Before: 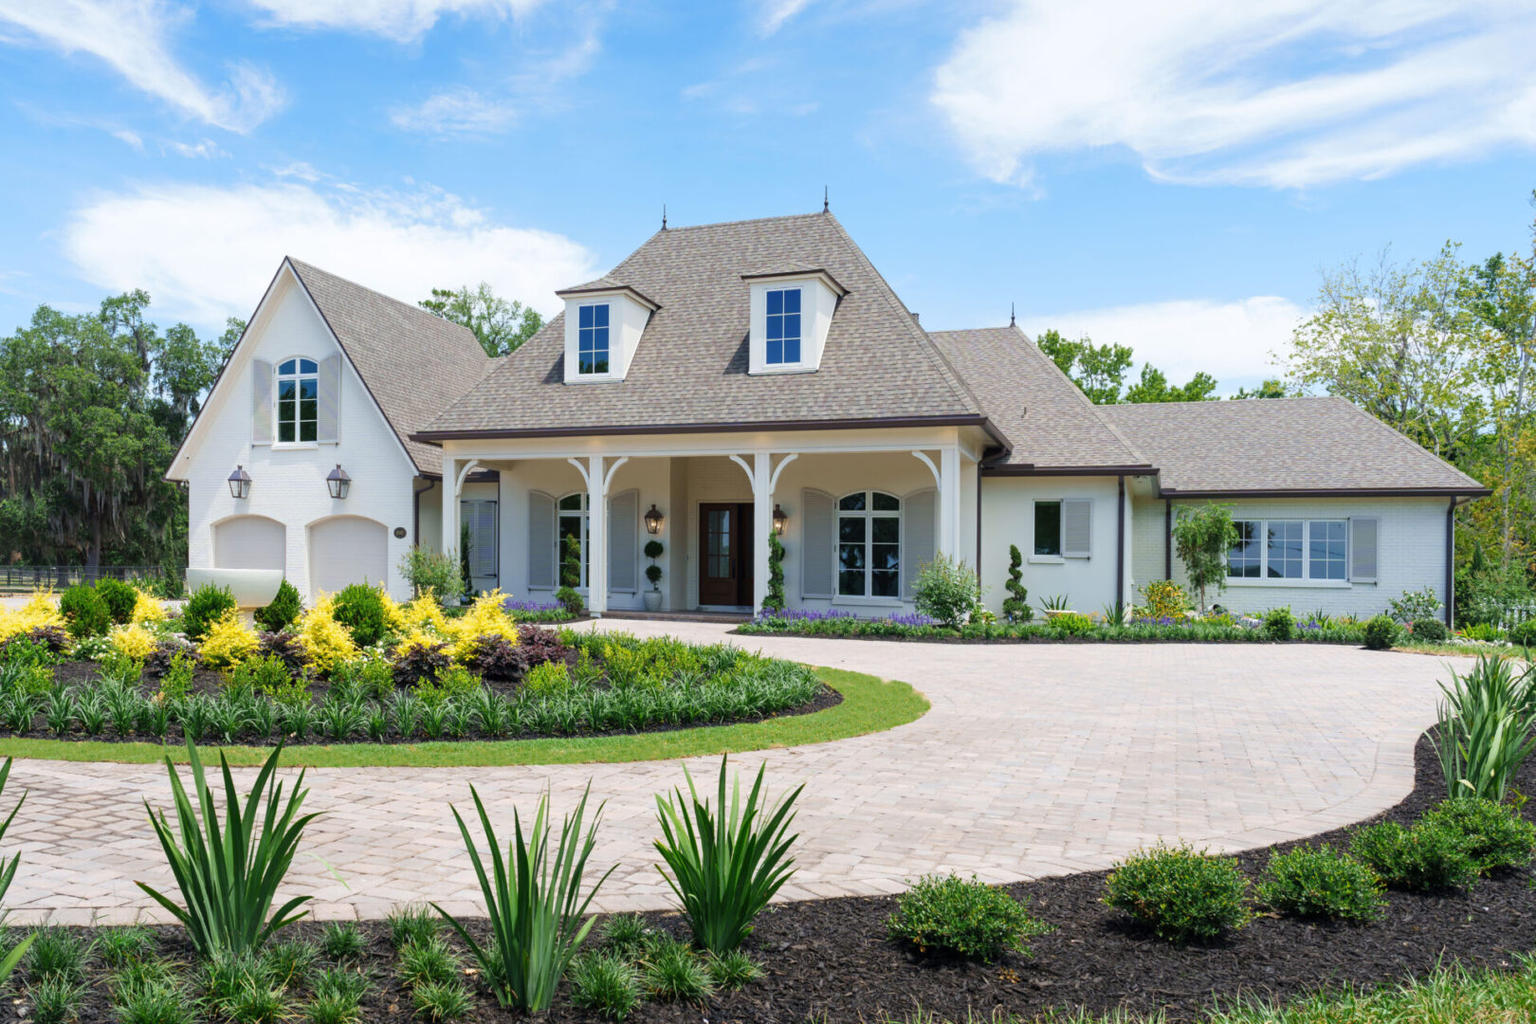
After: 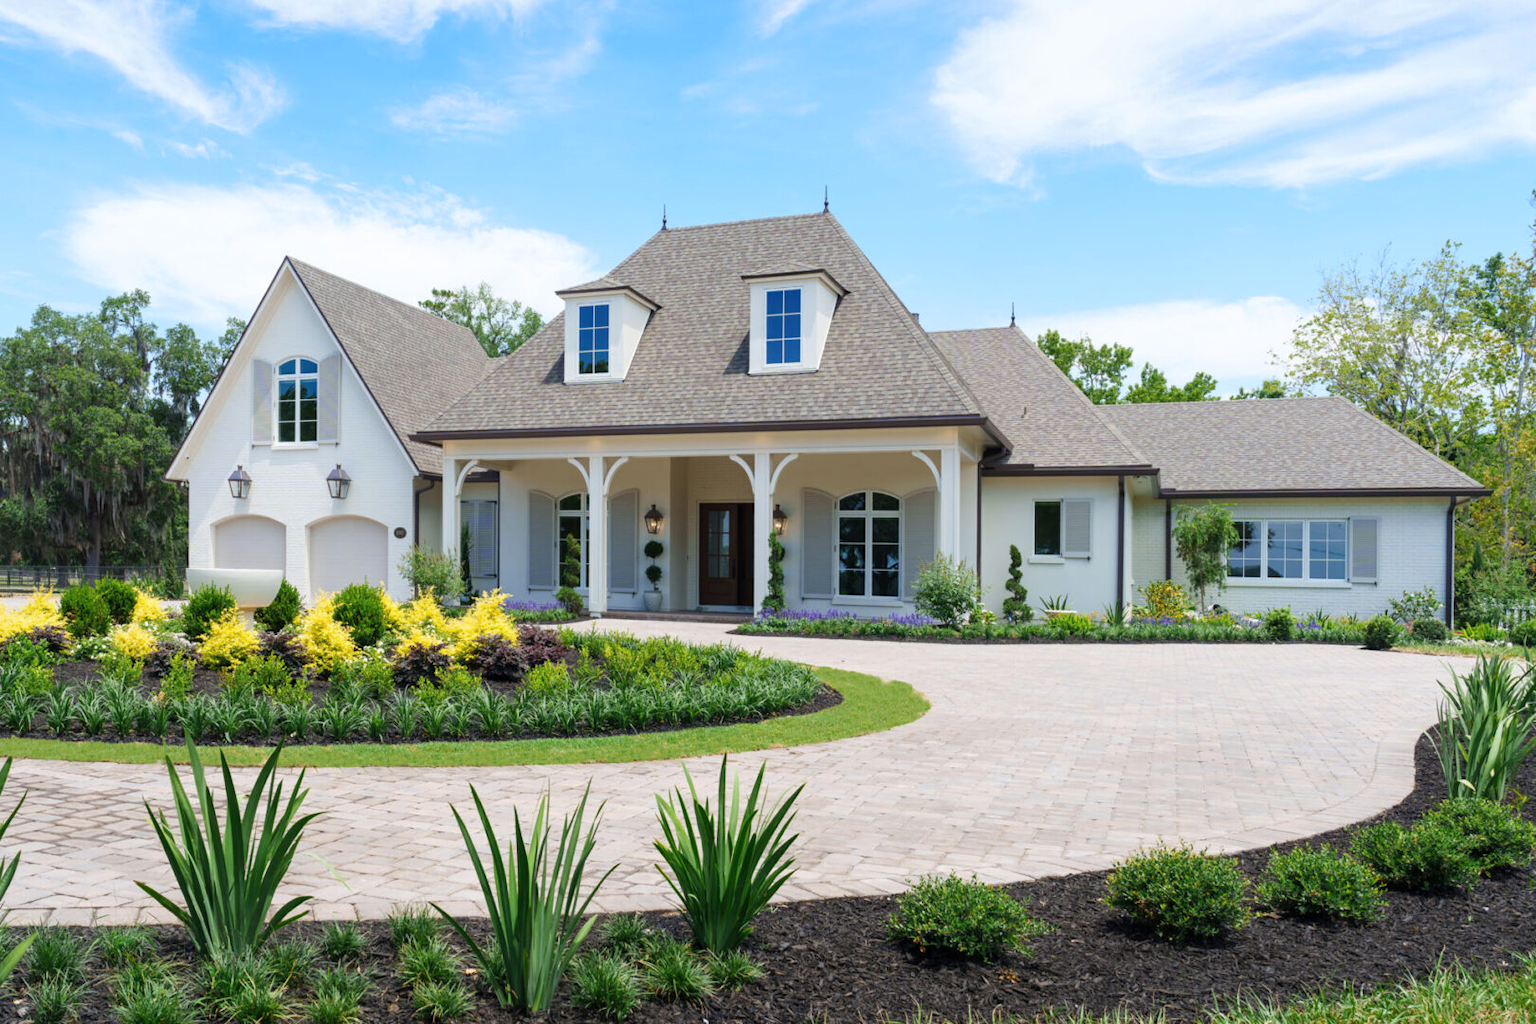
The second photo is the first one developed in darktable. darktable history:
exposure: compensate highlight preservation false
color zones: curves: ch0 [(0.068, 0.464) (0.25, 0.5) (0.48, 0.508) (0.75, 0.536) (0.886, 0.476) (0.967, 0.456)]; ch1 [(0.066, 0.456) (0.25, 0.5) (0.616, 0.508) (0.746, 0.56) (0.934, 0.444)]
